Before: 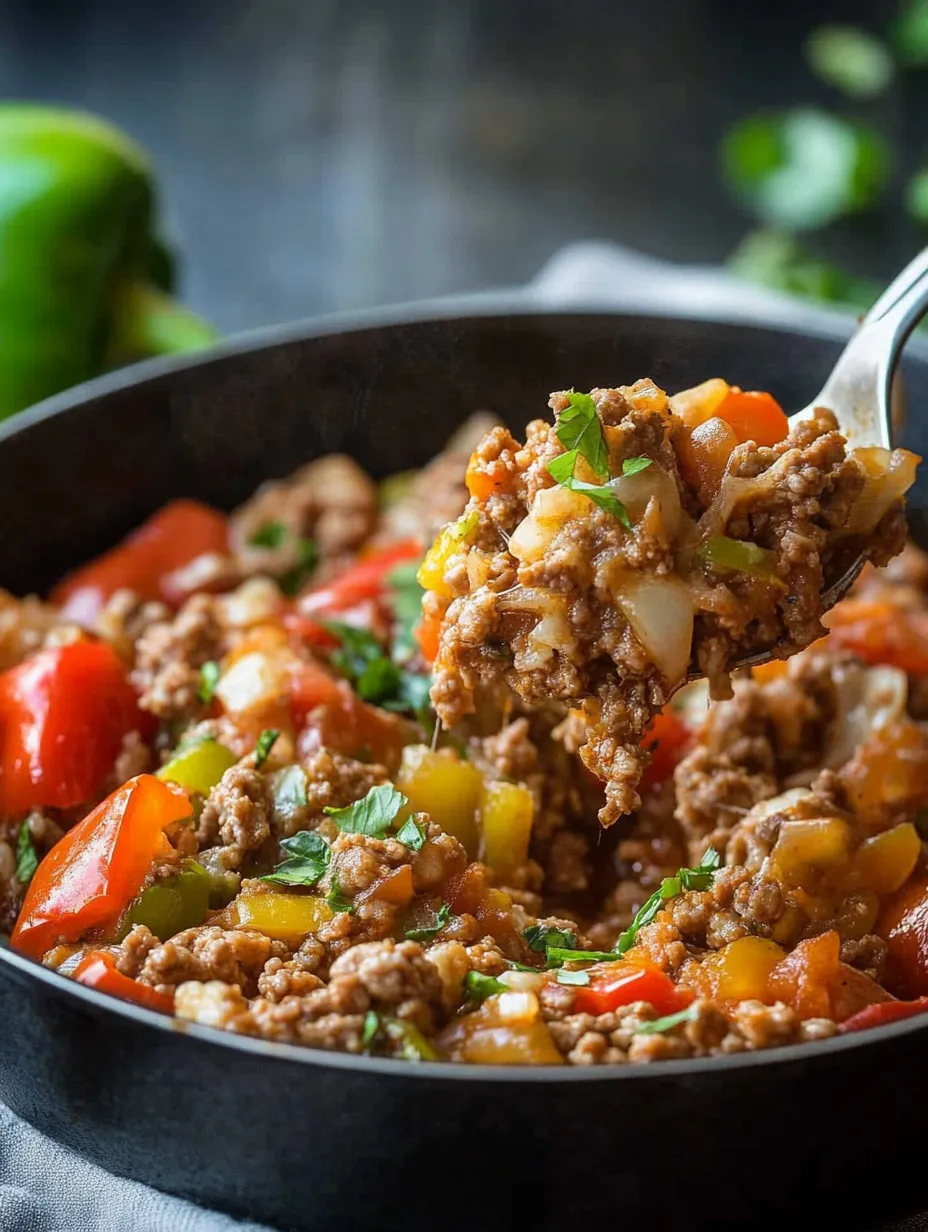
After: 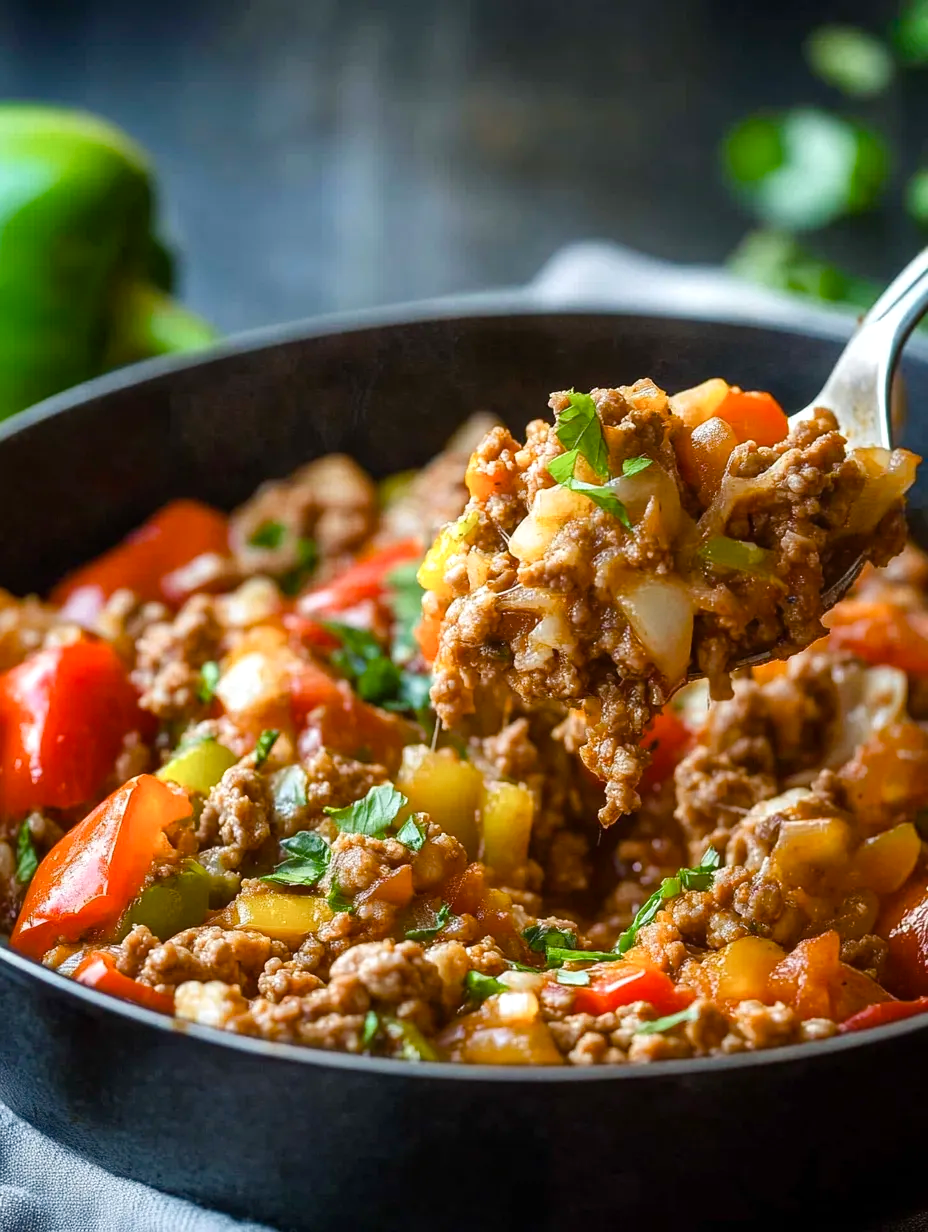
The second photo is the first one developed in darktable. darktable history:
color balance rgb: linear chroma grading › shadows 32%, linear chroma grading › global chroma -2%, linear chroma grading › mid-tones 4%, perceptual saturation grading › global saturation -2%, perceptual saturation grading › highlights -8%, perceptual saturation grading › mid-tones 8%, perceptual saturation grading › shadows 4%, perceptual brilliance grading › highlights 8%, perceptual brilliance grading › mid-tones 4%, perceptual brilliance grading › shadows 2%, global vibrance 16%, saturation formula JzAzBz (2021)
tone equalizer: on, module defaults
